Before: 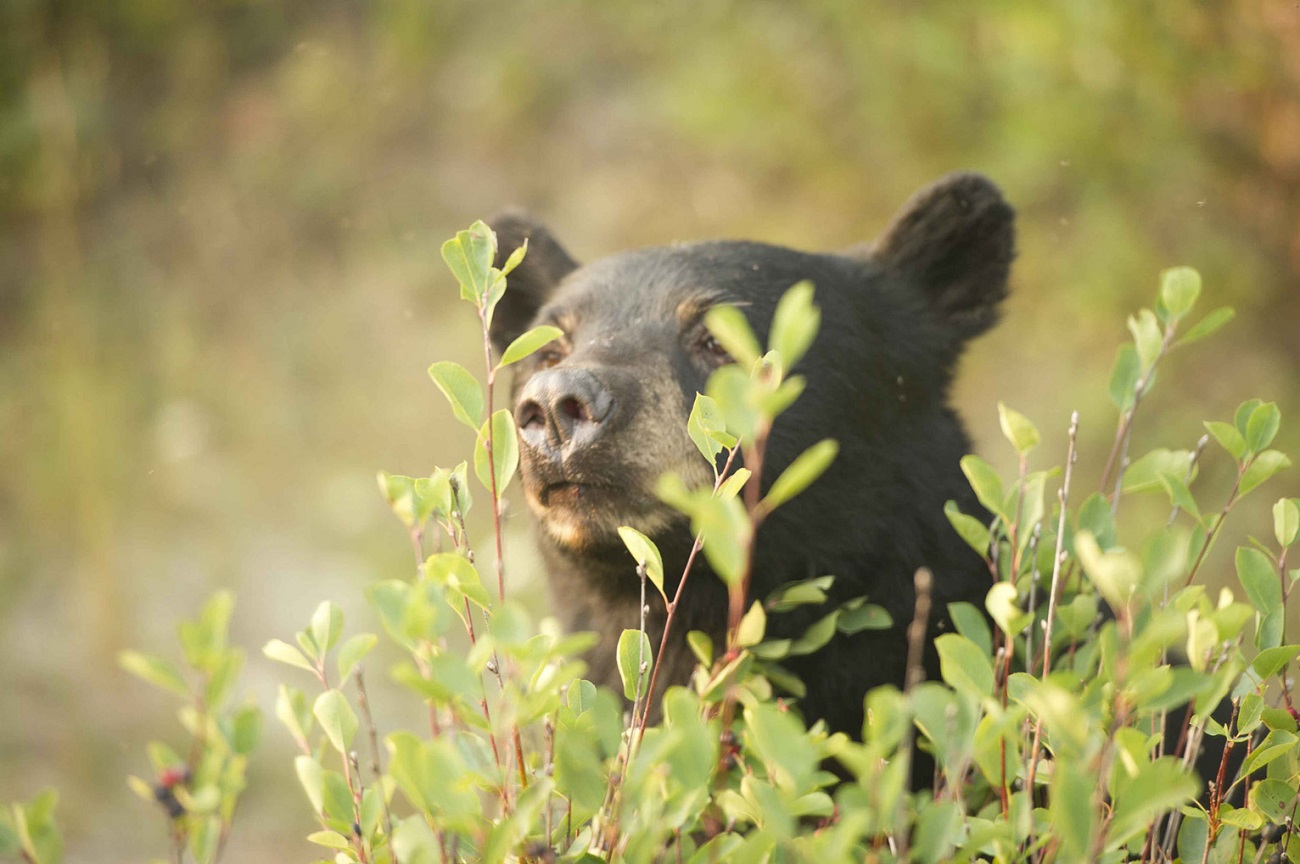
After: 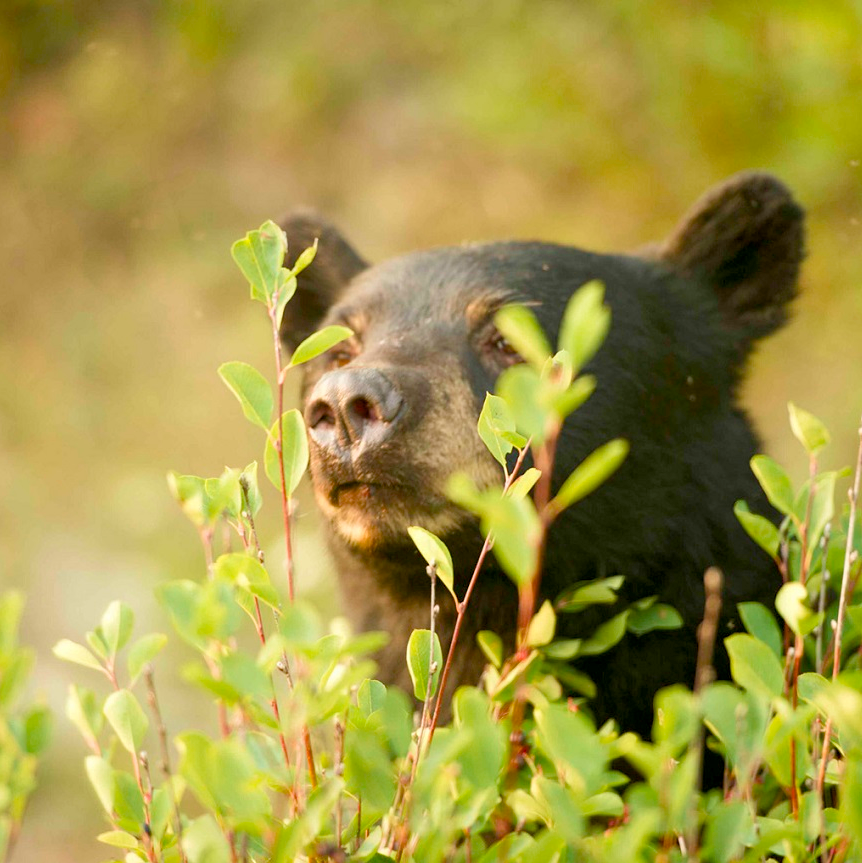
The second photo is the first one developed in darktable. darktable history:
crop and rotate: left 16.208%, right 17.443%
color balance rgb: global offset › luminance -0.868%, linear chroma grading › global chroma 15.442%, perceptual saturation grading › global saturation 20%, perceptual saturation grading › highlights -25.239%, perceptual saturation grading › shadows 24.727%
velvia: on, module defaults
